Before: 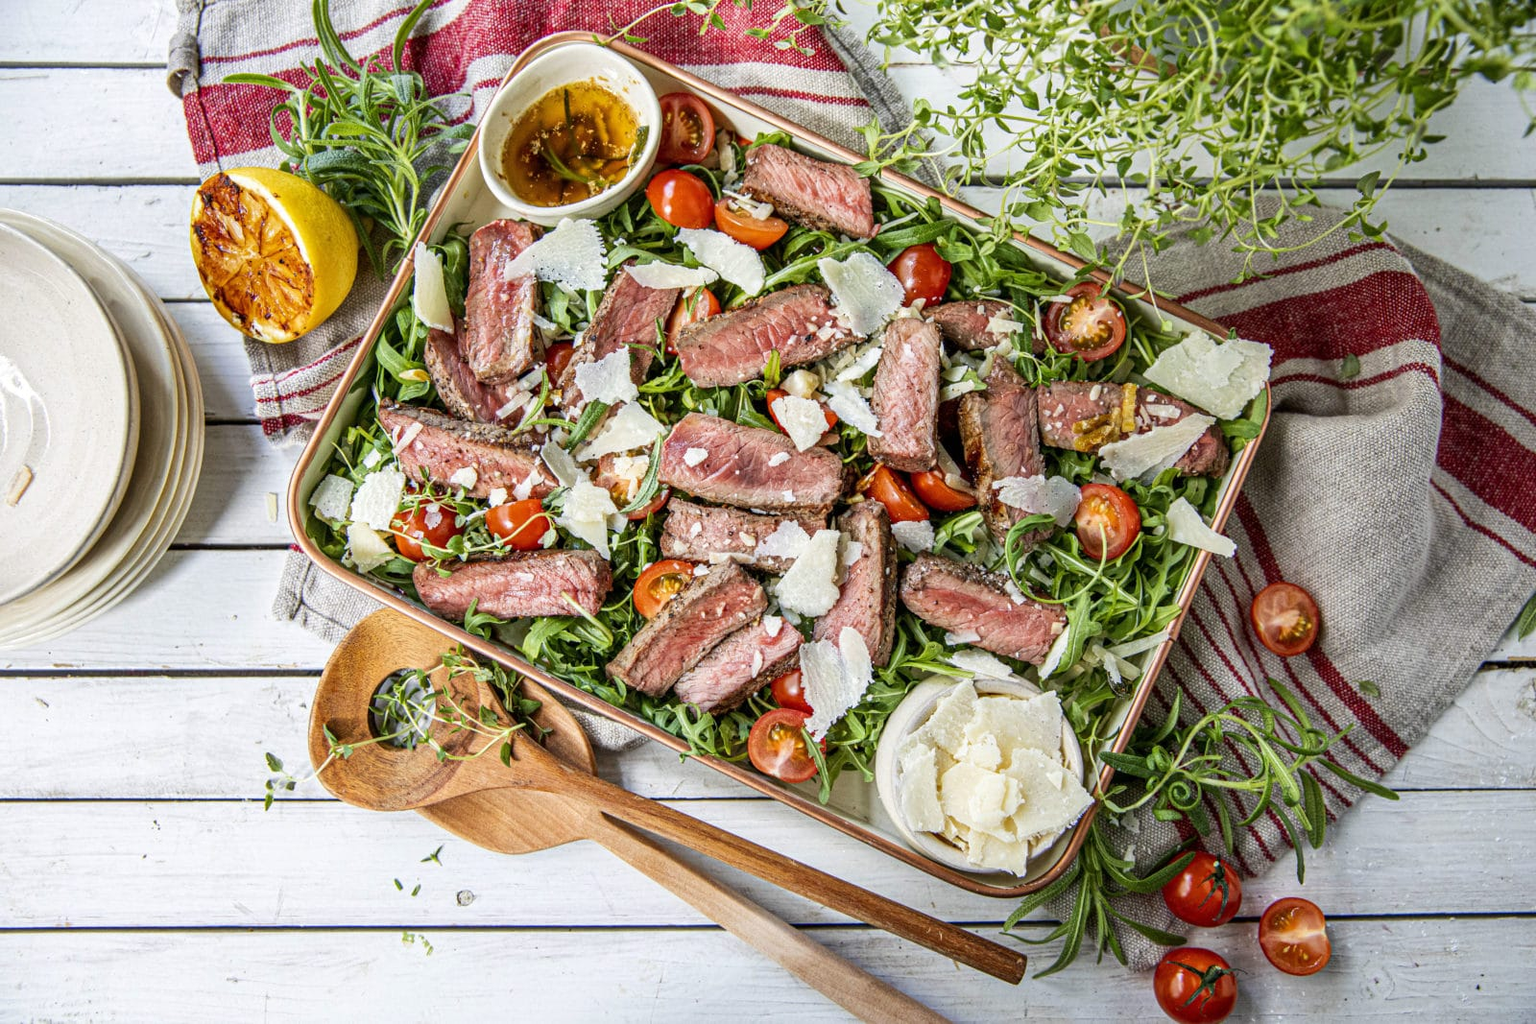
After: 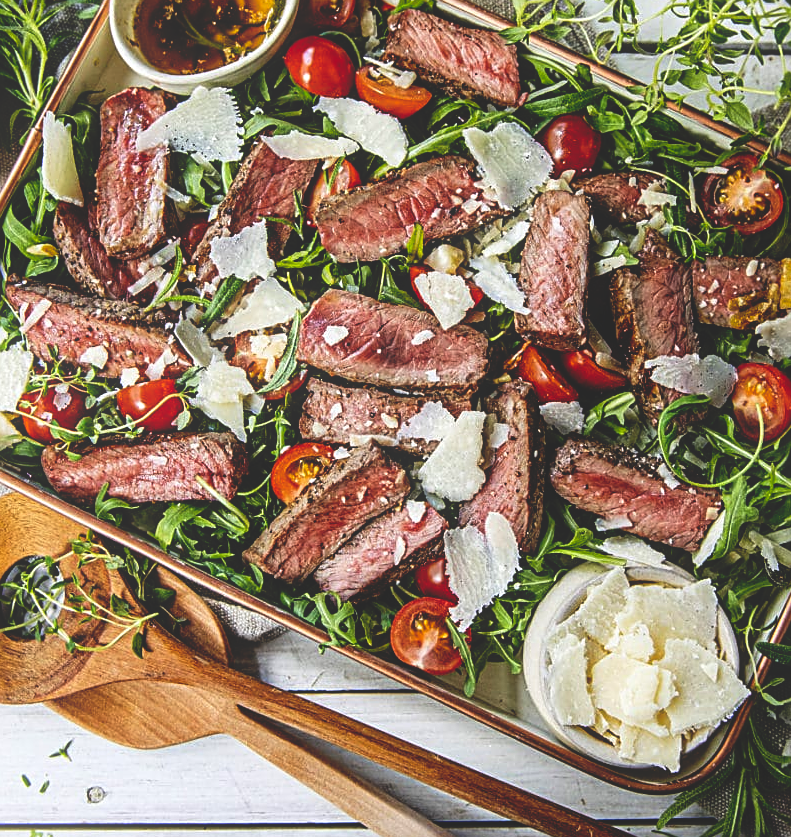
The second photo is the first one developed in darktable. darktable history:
sharpen: on, module defaults
base curve: curves: ch0 [(0, 0.02) (0.083, 0.036) (1, 1)], preserve colors none
shadows and highlights: shadows 20.55, highlights -20.99, soften with gaussian
bloom: size 9%, threshold 100%, strength 7%
crop and rotate: angle 0.02°, left 24.353%, top 13.219%, right 26.156%, bottom 8.224%
